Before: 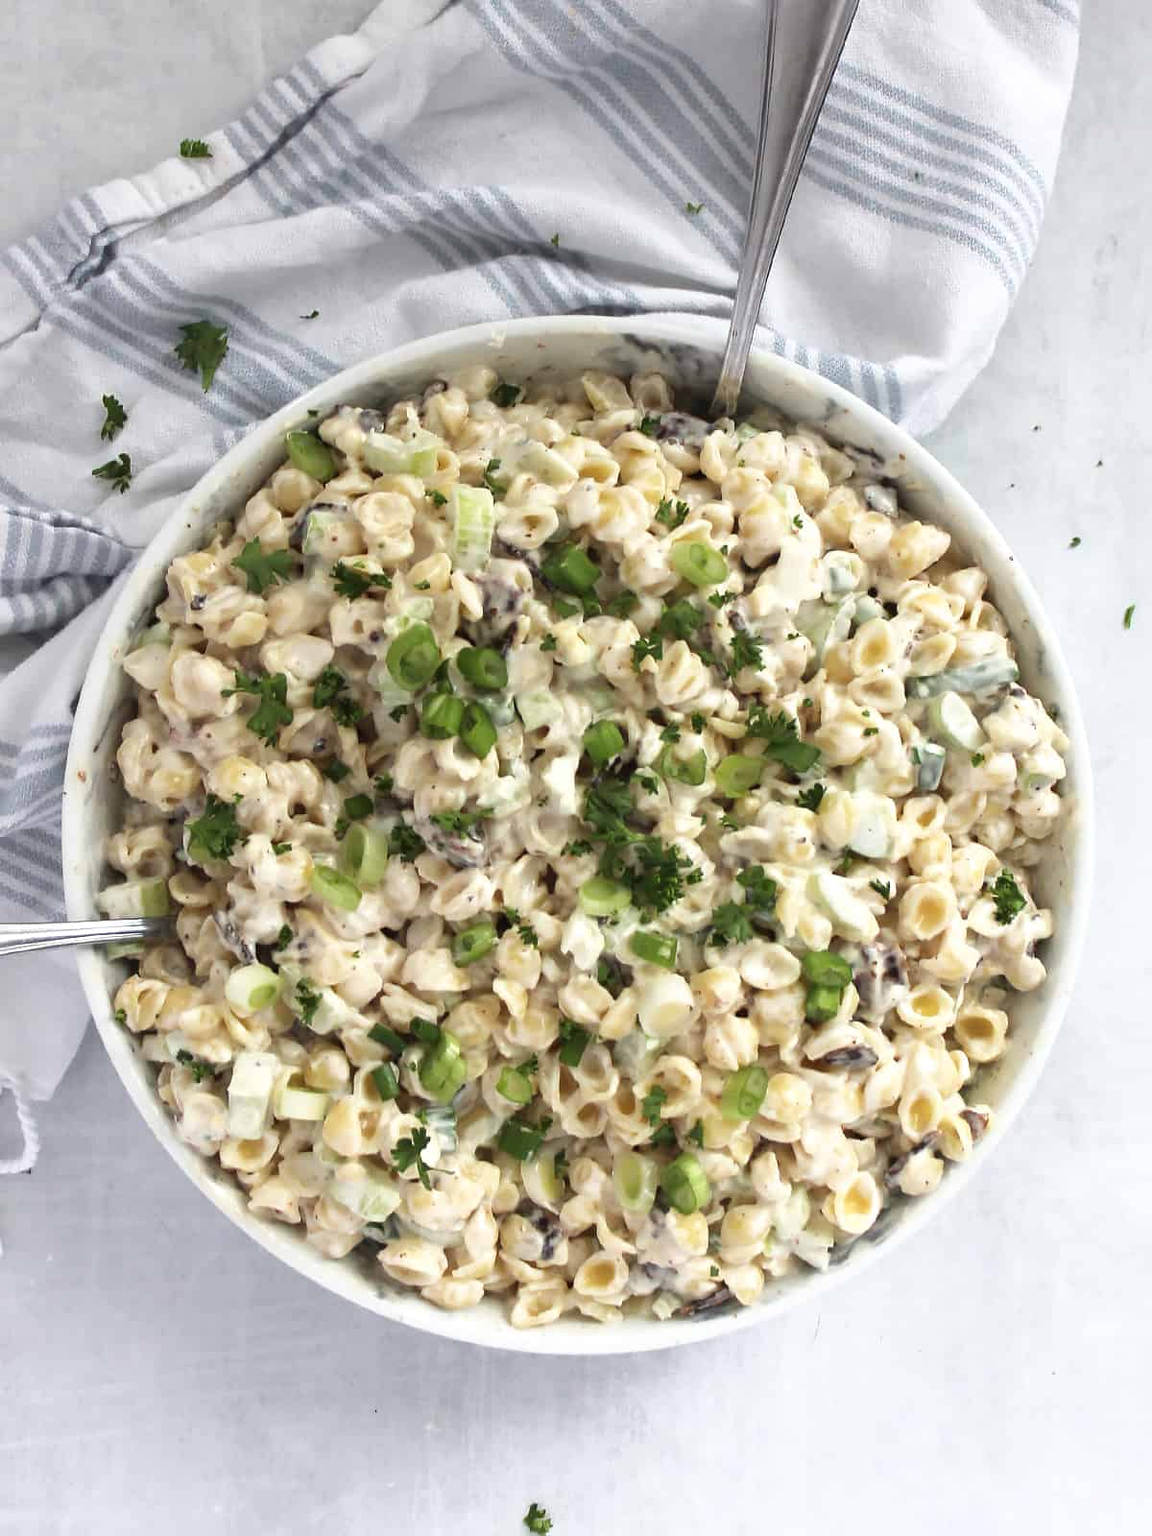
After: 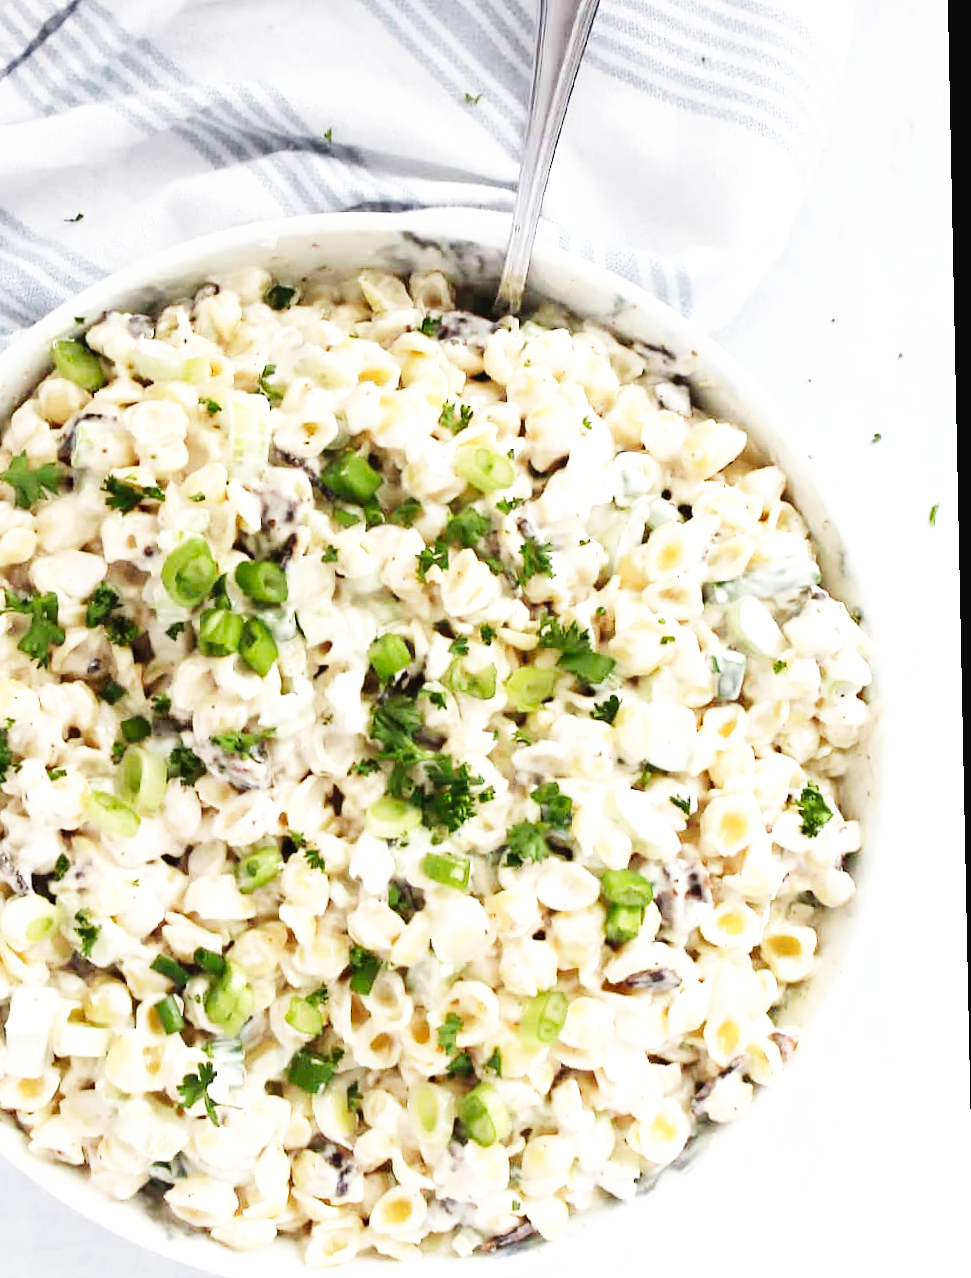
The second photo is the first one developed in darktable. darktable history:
crop and rotate: left 20.74%, top 7.912%, right 0.375%, bottom 13.378%
rotate and perspective: rotation -1.17°, automatic cropping off
base curve: curves: ch0 [(0, 0.003) (0.001, 0.002) (0.006, 0.004) (0.02, 0.022) (0.048, 0.086) (0.094, 0.234) (0.162, 0.431) (0.258, 0.629) (0.385, 0.8) (0.548, 0.918) (0.751, 0.988) (1, 1)], preserve colors none
